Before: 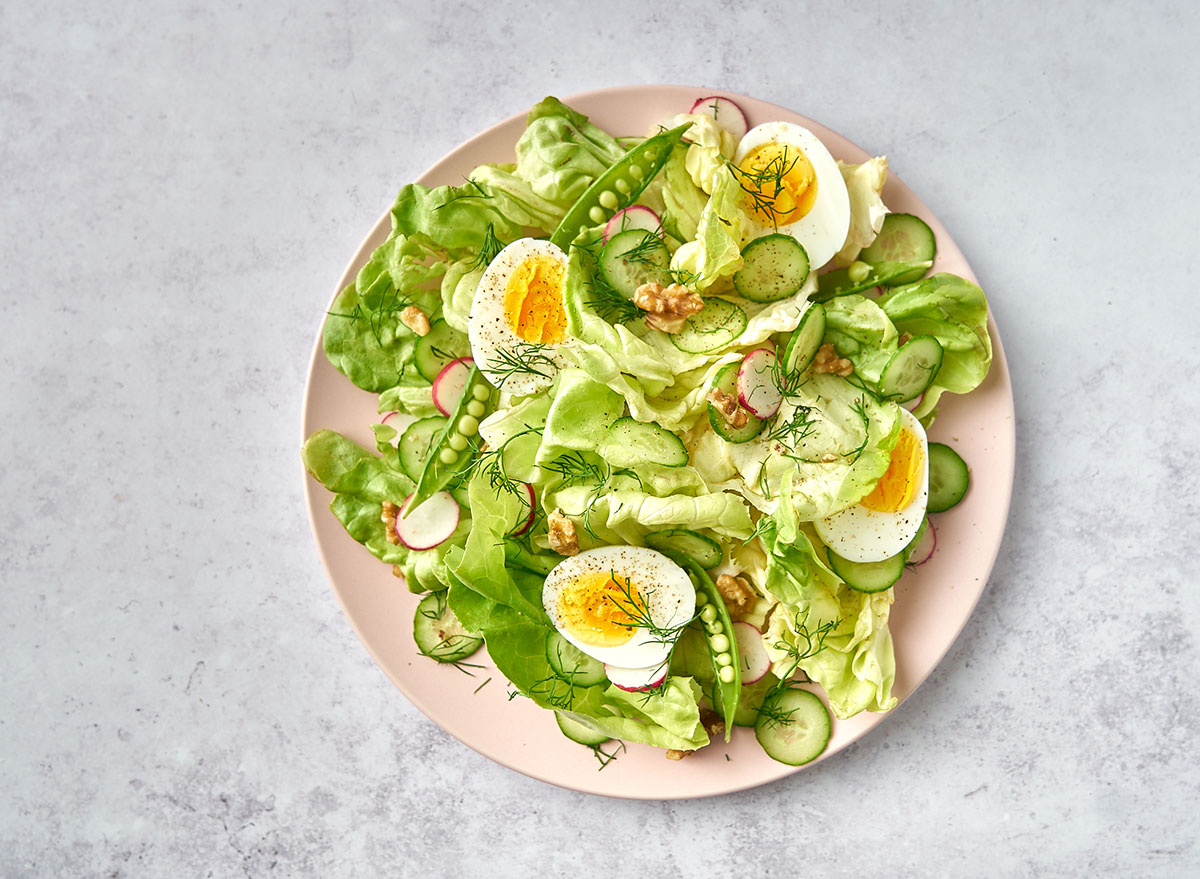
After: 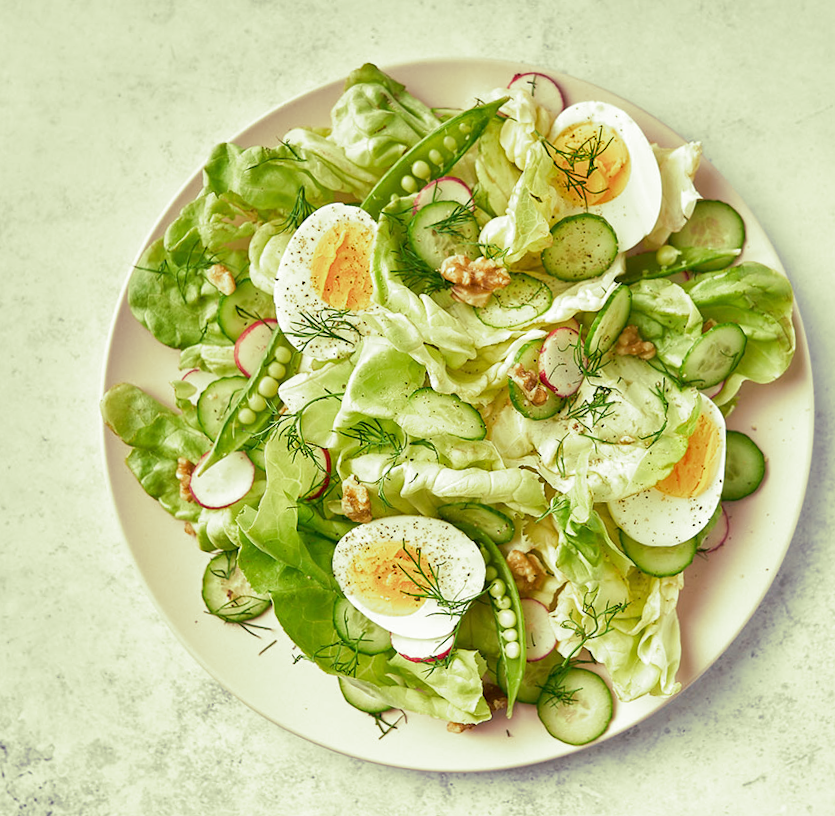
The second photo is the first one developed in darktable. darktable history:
crop and rotate: angle -3.27°, left 14.277%, top 0.028%, right 10.766%, bottom 0.028%
split-toning: shadows › hue 290.82°, shadows › saturation 0.34, highlights › saturation 0.38, balance 0, compress 50%
